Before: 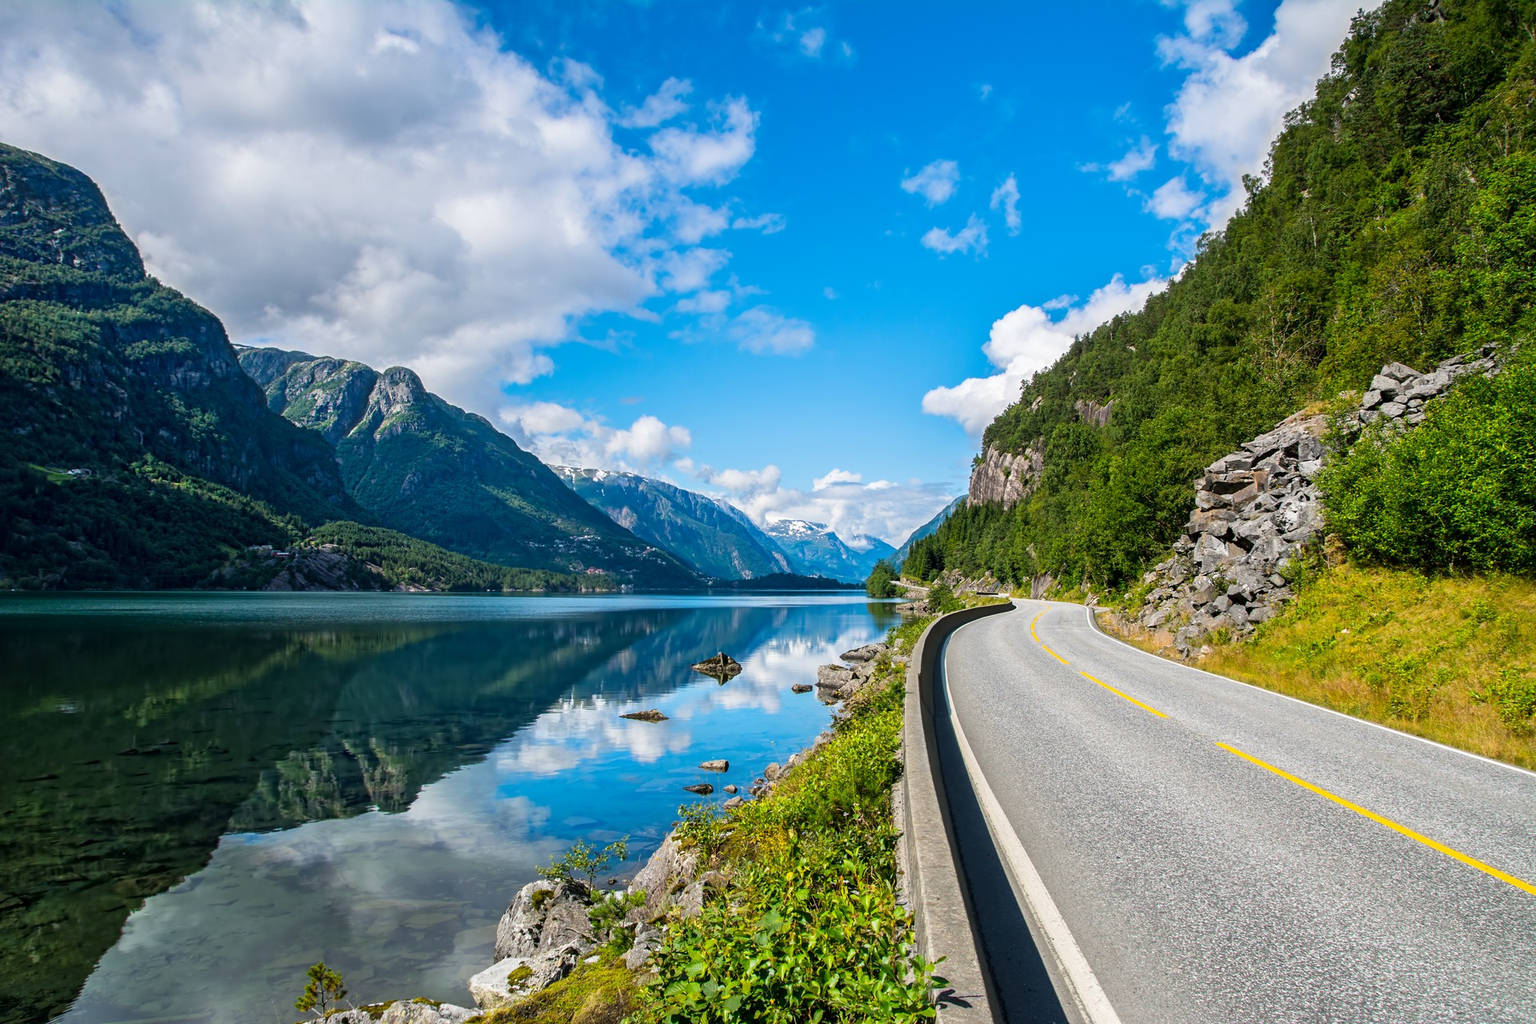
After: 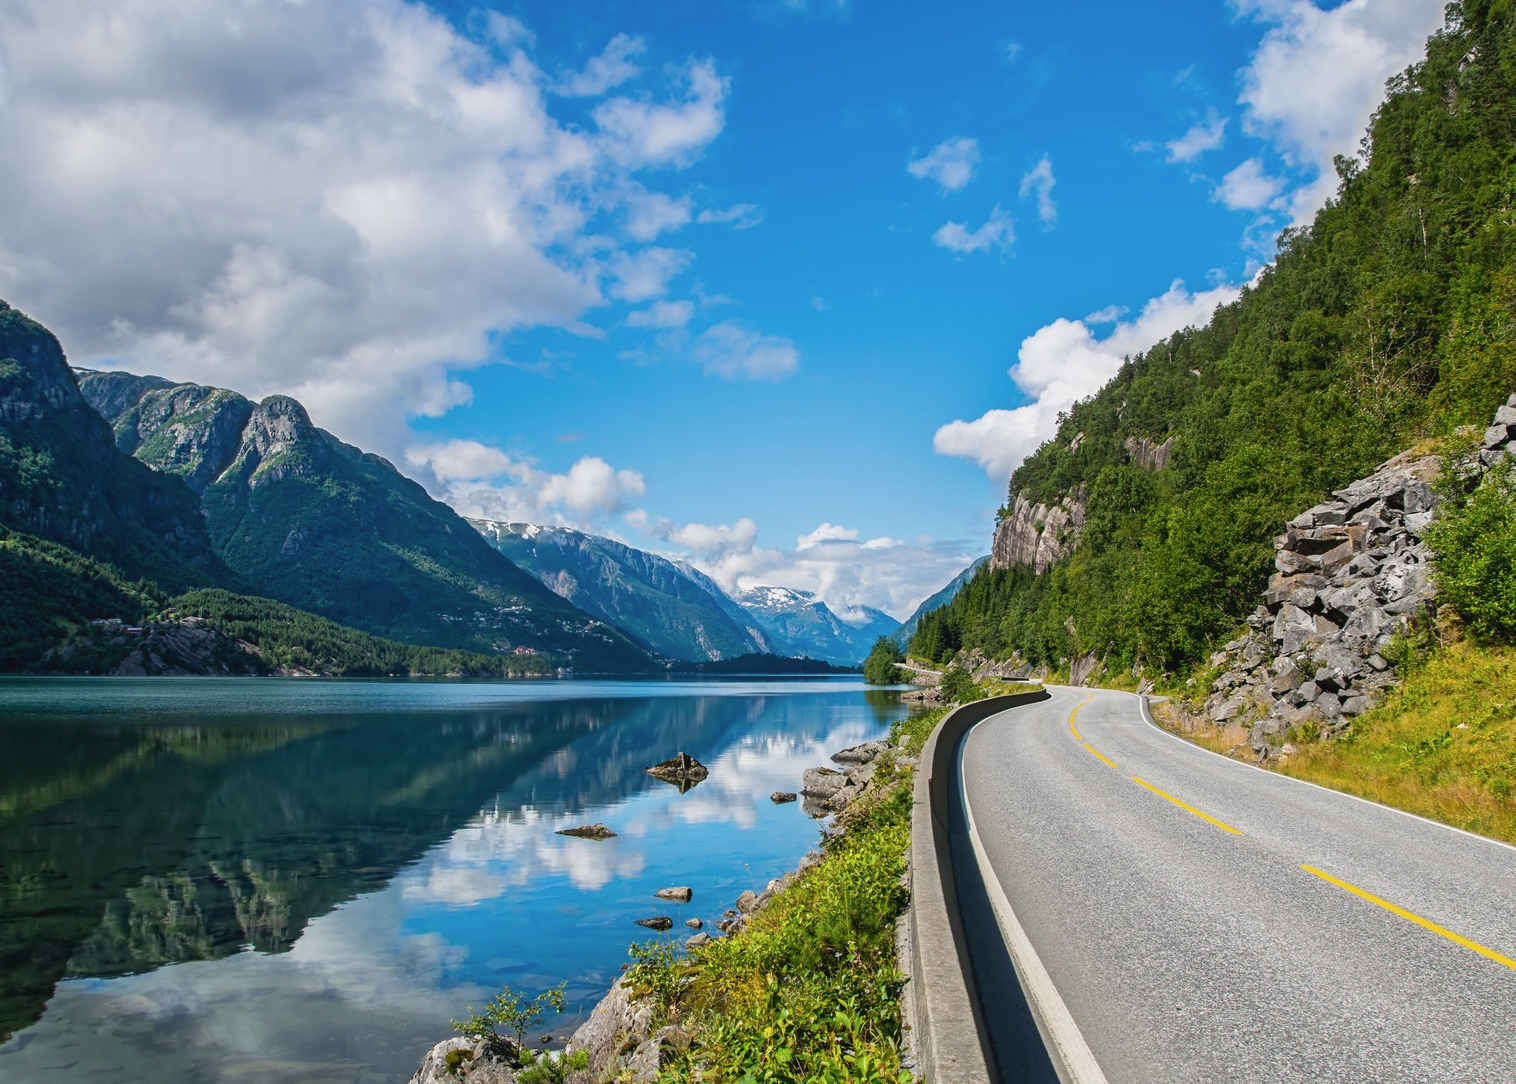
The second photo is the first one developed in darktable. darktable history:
tone equalizer: edges refinement/feathering 500, mask exposure compensation -1.57 EV, preserve details guided filter
crop: left 11.452%, top 4.945%, right 9.588%, bottom 10.36%
contrast brightness saturation: contrast -0.087, brightness -0.04, saturation -0.108
